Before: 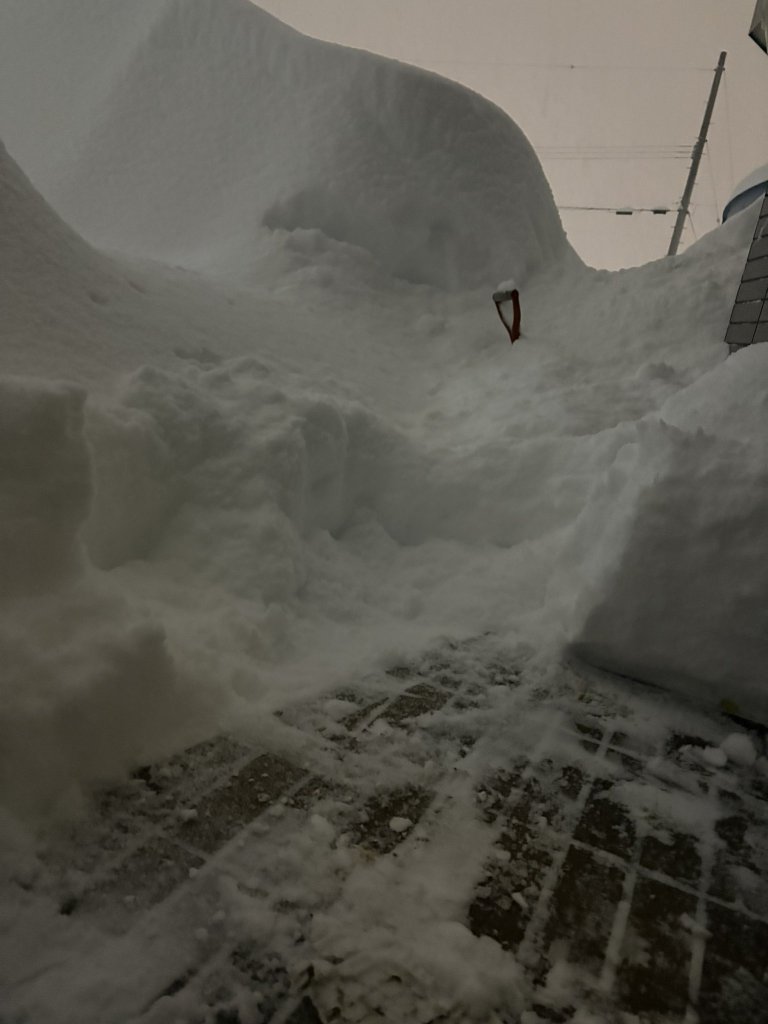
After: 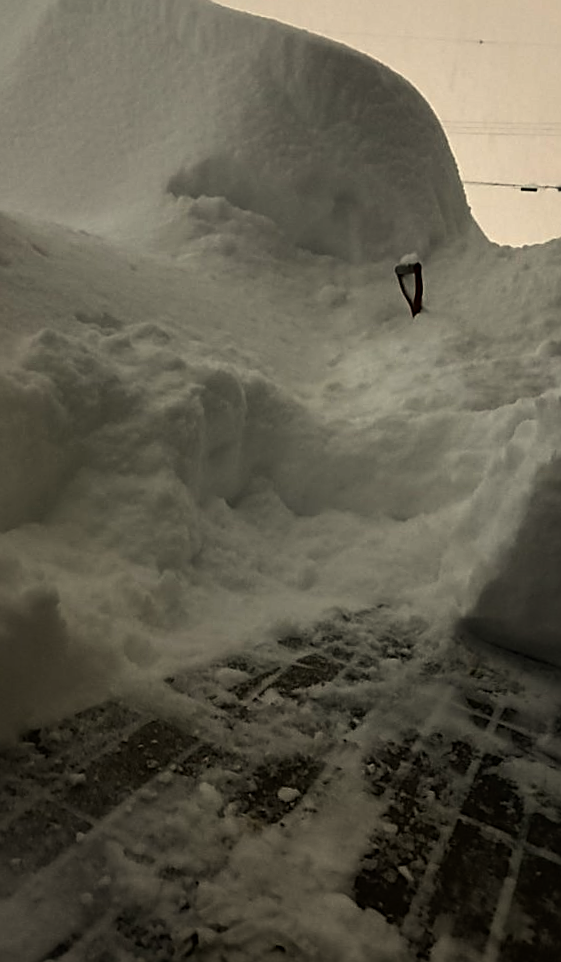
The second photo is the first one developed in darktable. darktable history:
white balance: red 1.029, blue 0.92
sharpen: on, module defaults
crop: left 13.443%, right 13.31%
tone equalizer: -8 EV -1.08 EV, -7 EV -1.01 EV, -6 EV -0.867 EV, -5 EV -0.578 EV, -3 EV 0.578 EV, -2 EV 0.867 EV, -1 EV 1.01 EV, +0 EV 1.08 EV, edges refinement/feathering 500, mask exposure compensation -1.57 EV, preserve details no
rotate and perspective: rotation 1.57°, crop left 0.018, crop right 0.982, crop top 0.039, crop bottom 0.961
